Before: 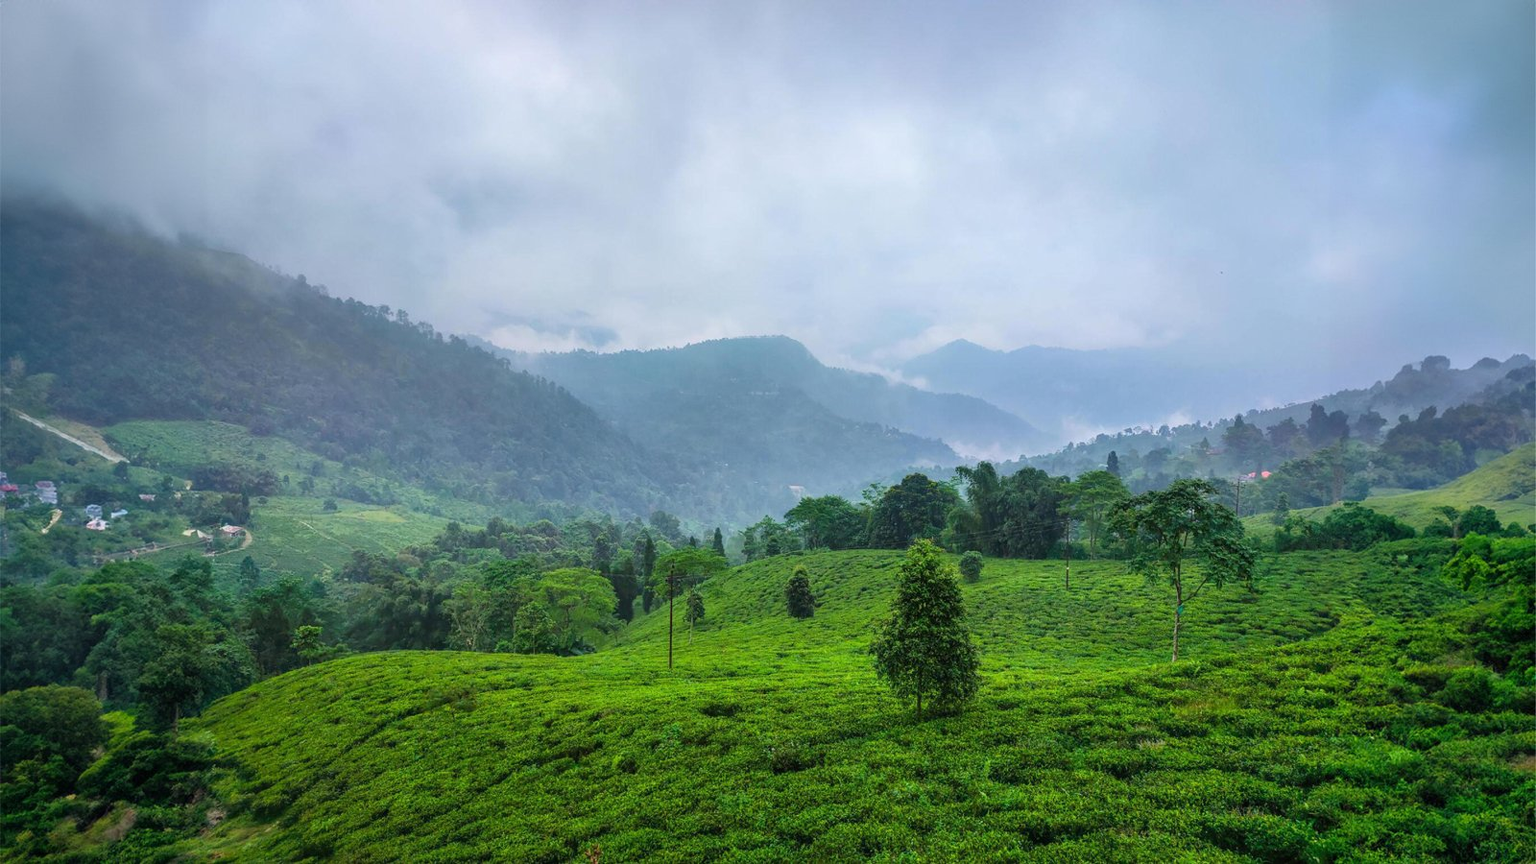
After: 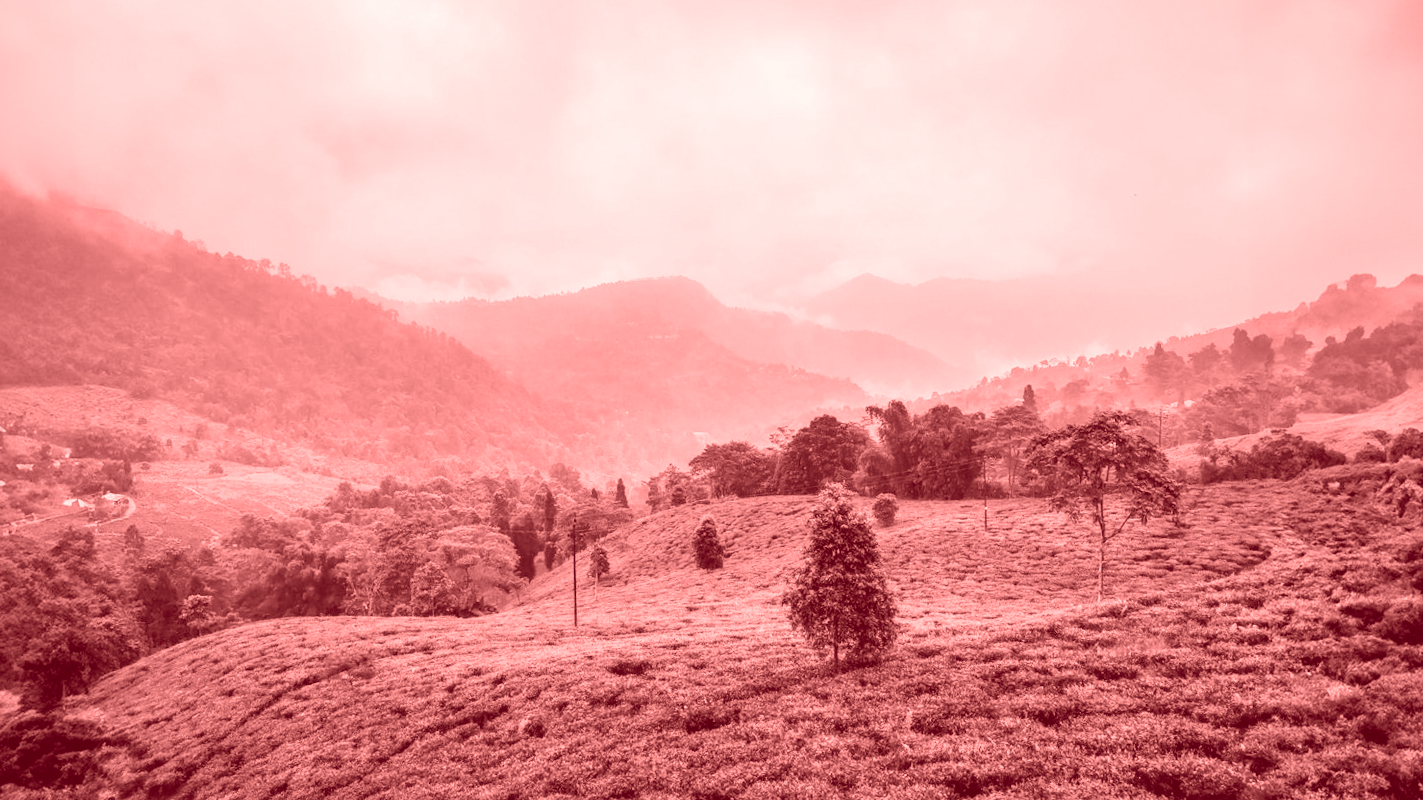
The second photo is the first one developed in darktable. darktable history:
colorize: saturation 60%, source mix 100%
tone curve: curves: ch0 [(0, 0.018) (0.061, 0.041) (0.205, 0.191) (0.289, 0.292) (0.39, 0.424) (0.493, 0.551) (0.666, 0.743) (0.795, 0.841) (1, 0.998)]; ch1 [(0, 0) (0.385, 0.343) (0.439, 0.415) (0.494, 0.498) (0.501, 0.501) (0.51, 0.509) (0.548, 0.563) (0.586, 0.61) (0.684, 0.658) (0.783, 0.804) (1, 1)]; ch2 [(0, 0) (0.304, 0.31) (0.403, 0.399) (0.441, 0.428) (0.47, 0.469) (0.498, 0.496) (0.524, 0.538) (0.566, 0.579) (0.648, 0.665) (0.697, 0.699) (1, 1)], color space Lab, independent channels, preserve colors none
crop and rotate: angle 1.96°, left 5.673%, top 5.673%
